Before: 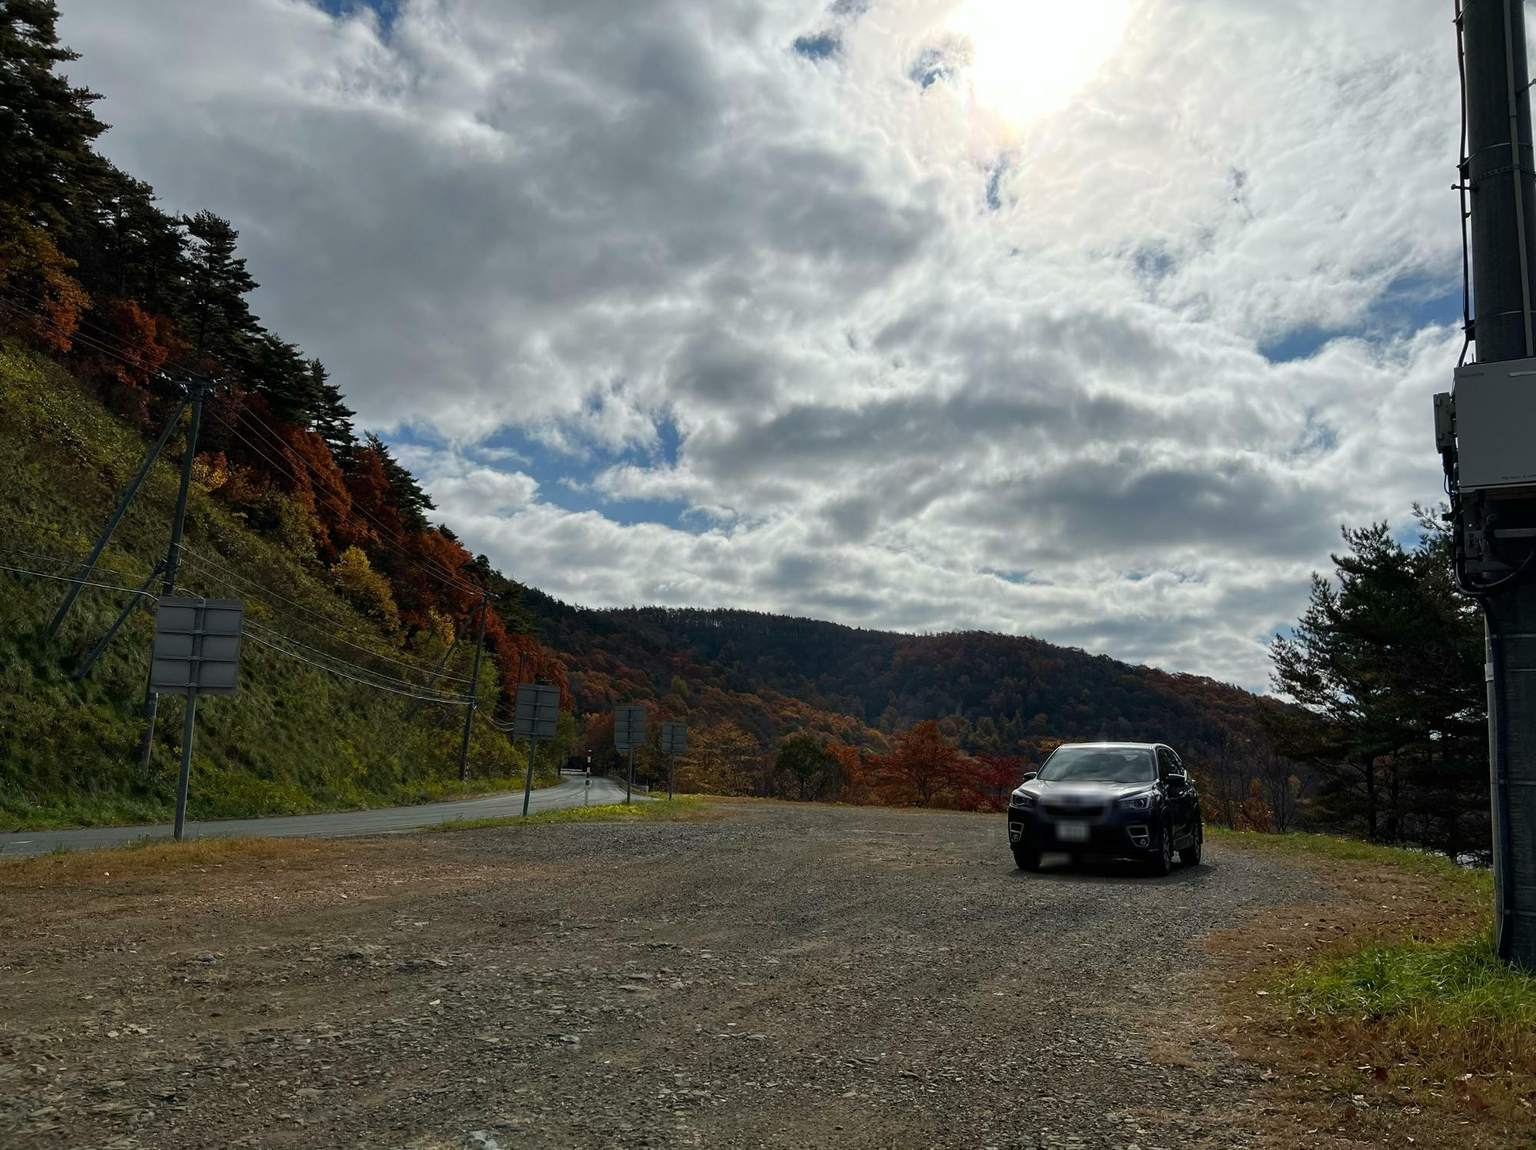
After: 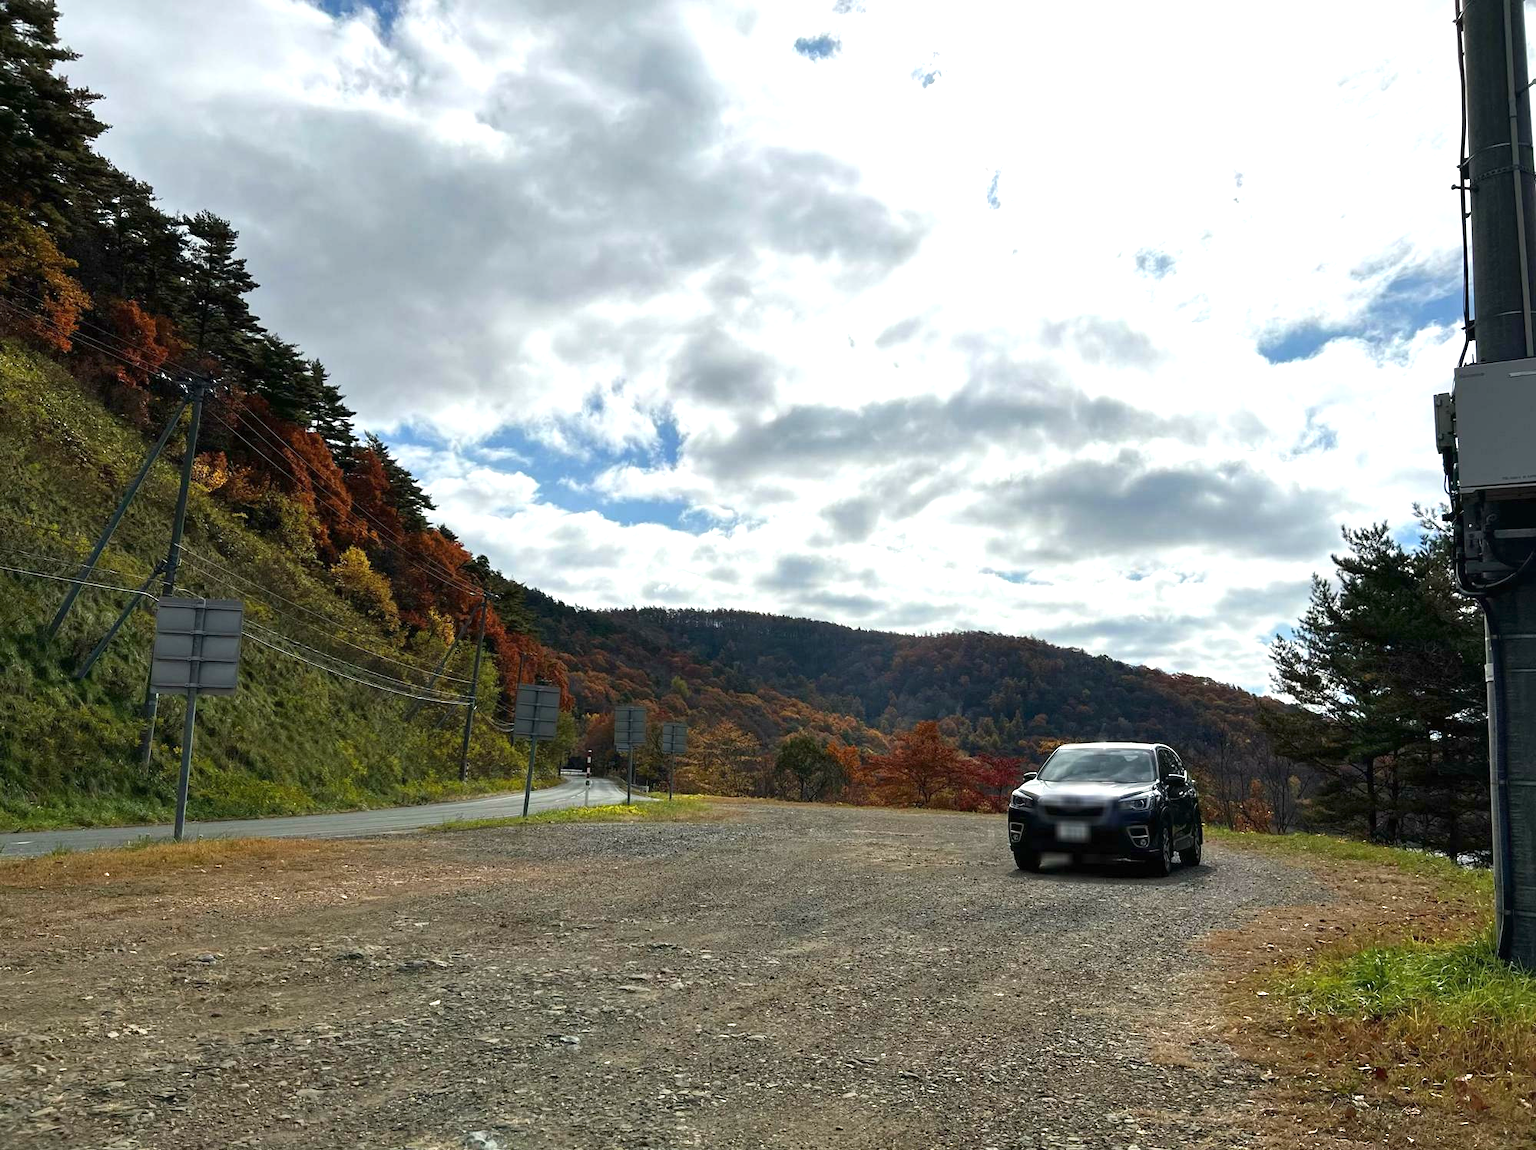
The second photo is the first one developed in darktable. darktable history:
exposure: black level correction 0, exposure 1.098 EV, compensate highlight preservation false
